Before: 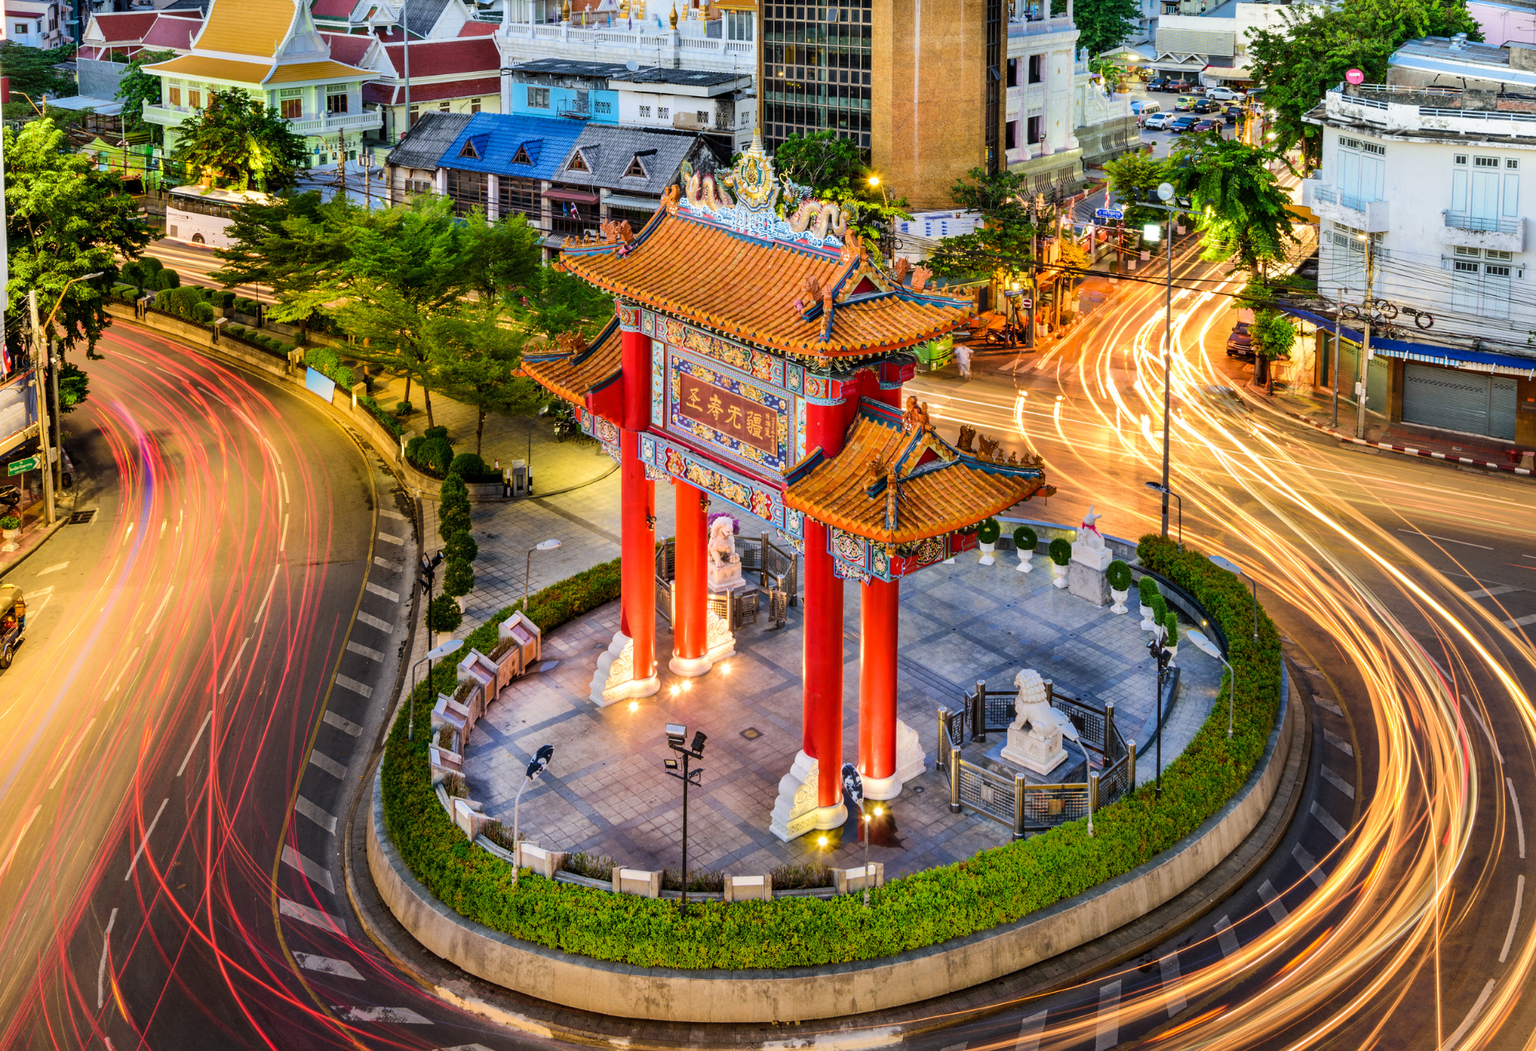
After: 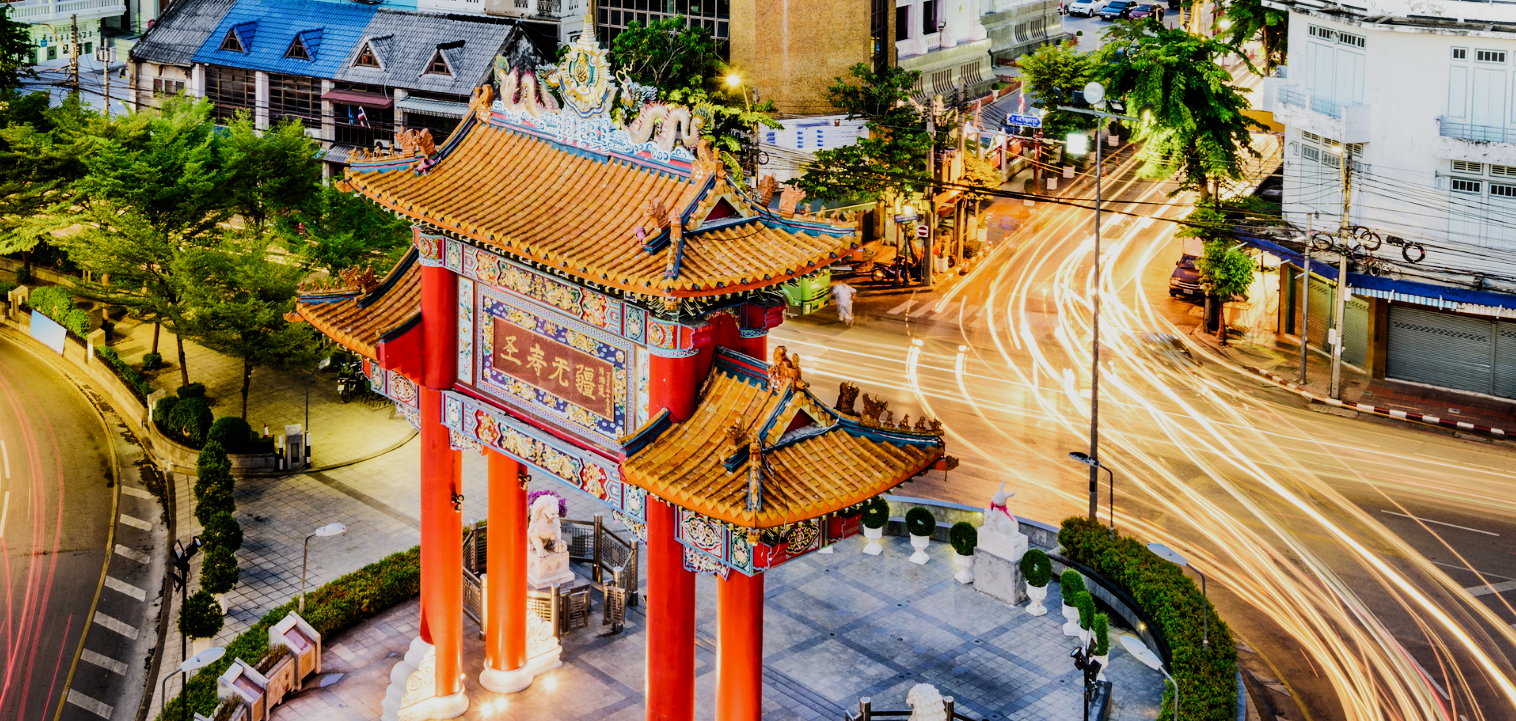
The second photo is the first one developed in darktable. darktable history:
crop: left 18.359%, top 11.107%, right 1.809%, bottom 33.388%
tone equalizer: -8 EV -0.448 EV, -7 EV -0.383 EV, -6 EV -0.32 EV, -5 EV -0.195 EV, -3 EV 0.228 EV, -2 EV 0.323 EV, -1 EV 0.376 EV, +0 EV 0.411 EV, edges refinement/feathering 500, mask exposure compensation -1.57 EV, preserve details no
contrast brightness saturation: contrast 0.096, brightness 0.024, saturation 0.018
filmic rgb: black relative exposure -7.65 EV, white relative exposure 4.56 EV, hardness 3.61, add noise in highlights 0, preserve chrominance no, color science v3 (2019), use custom middle-gray values true, contrast in highlights soft
exposure: compensate exposure bias true, compensate highlight preservation false
